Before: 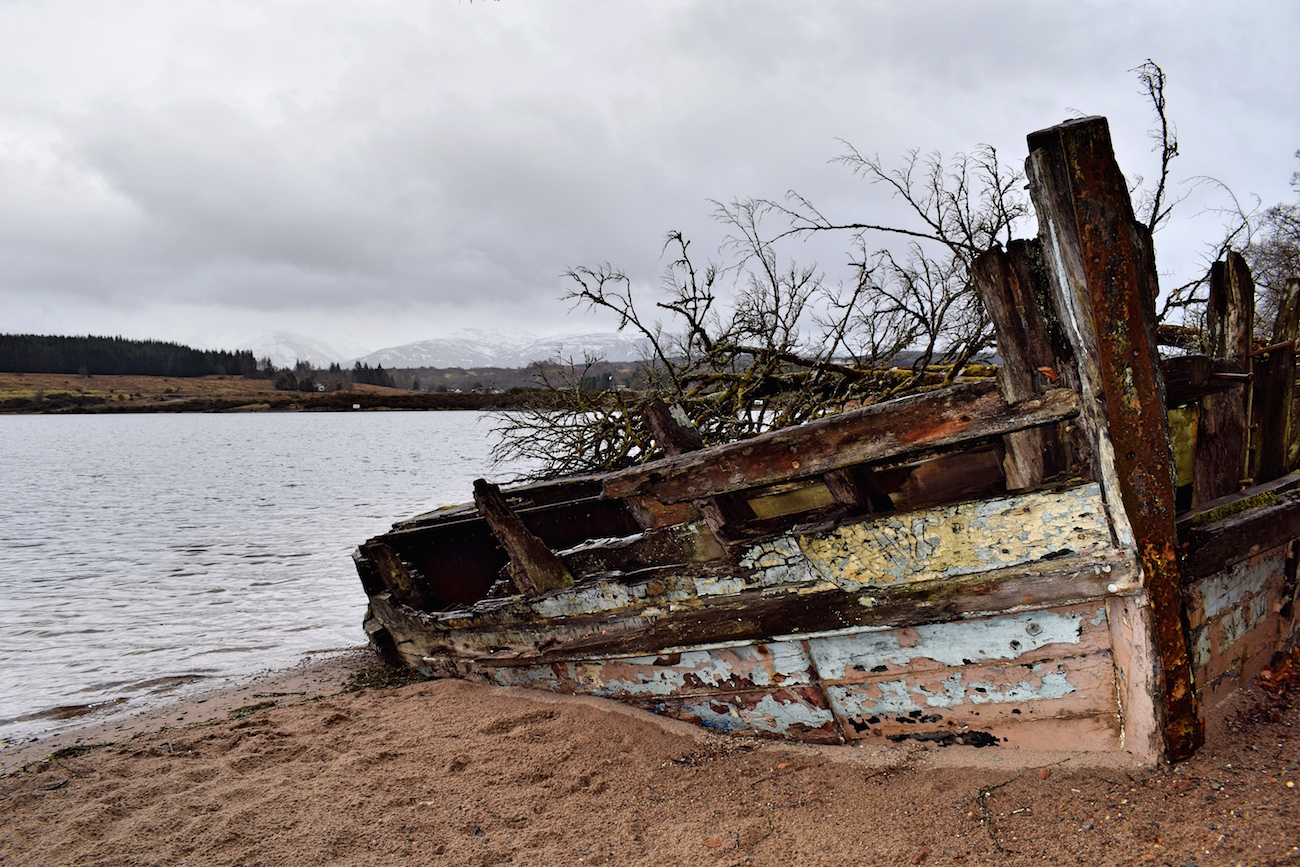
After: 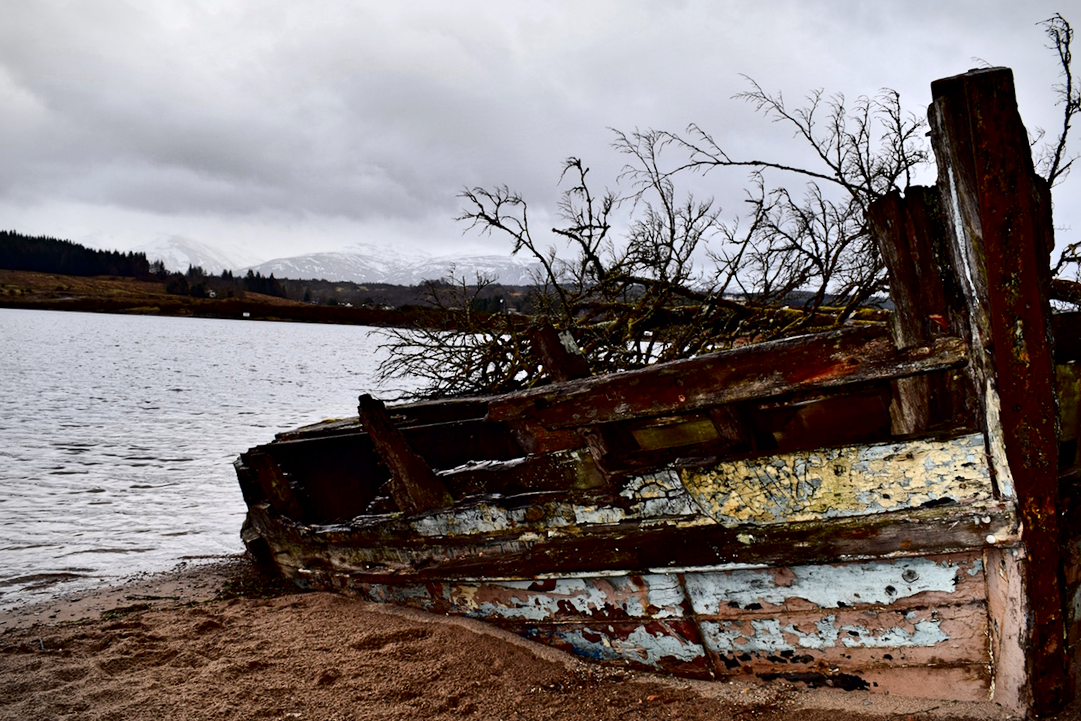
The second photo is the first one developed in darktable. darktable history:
crop and rotate: angle -3.27°, left 5.211%, top 5.211%, right 4.607%, bottom 4.607%
contrast brightness saturation: contrast 0.24, brightness -0.24, saturation 0.14
vignetting: fall-off start 91.19%
local contrast: mode bilateral grid, contrast 20, coarseness 50, detail 120%, midtone range 0.2
